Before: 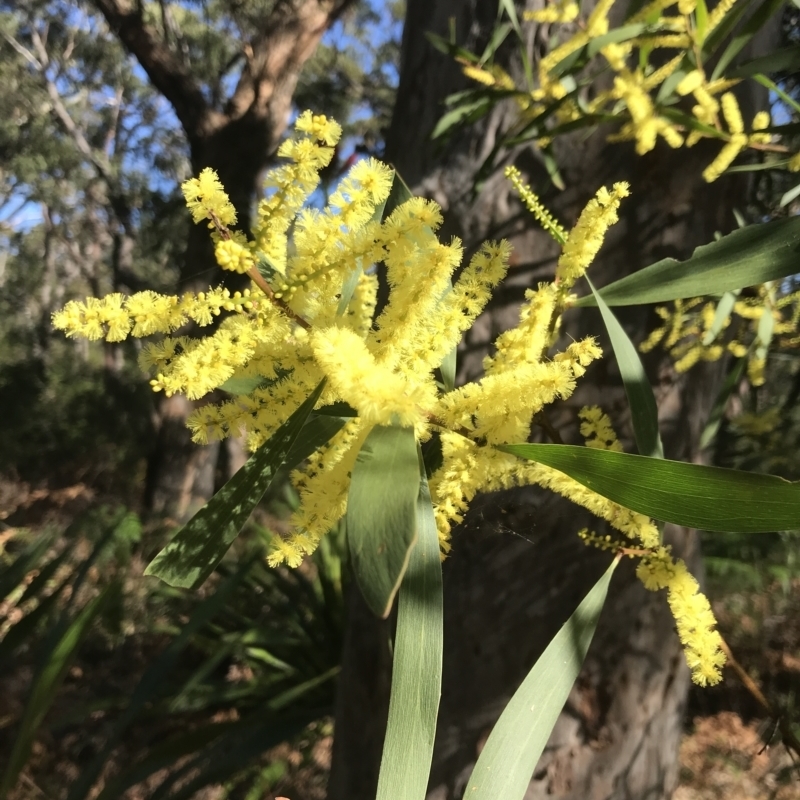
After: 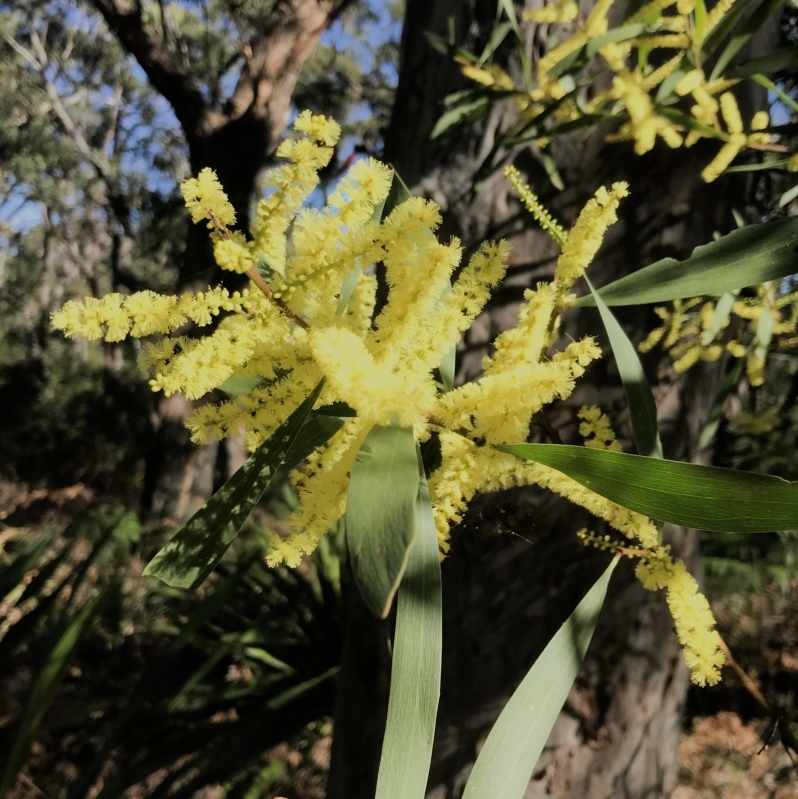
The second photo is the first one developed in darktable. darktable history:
filmic rgb: black relative exposure -7.13 EV, white relative exposure 5.36 EV, hardness 3.03
crop and rotate: left 0.14%, bottom 0.007%
